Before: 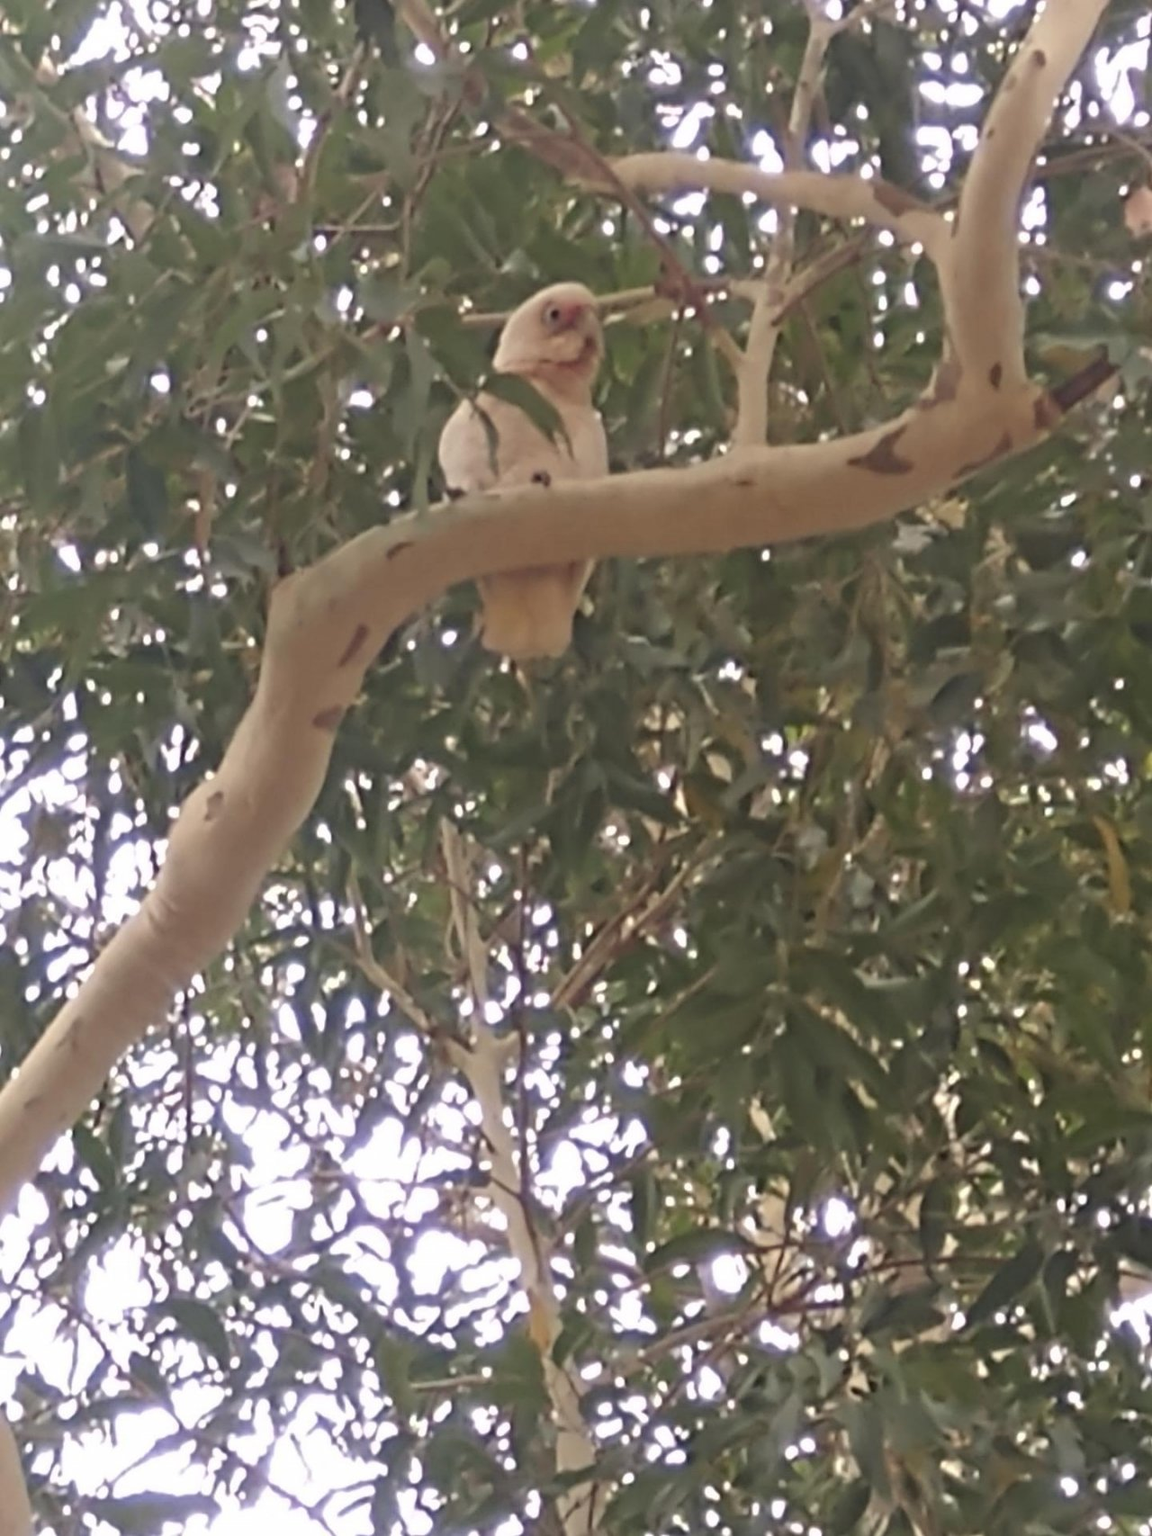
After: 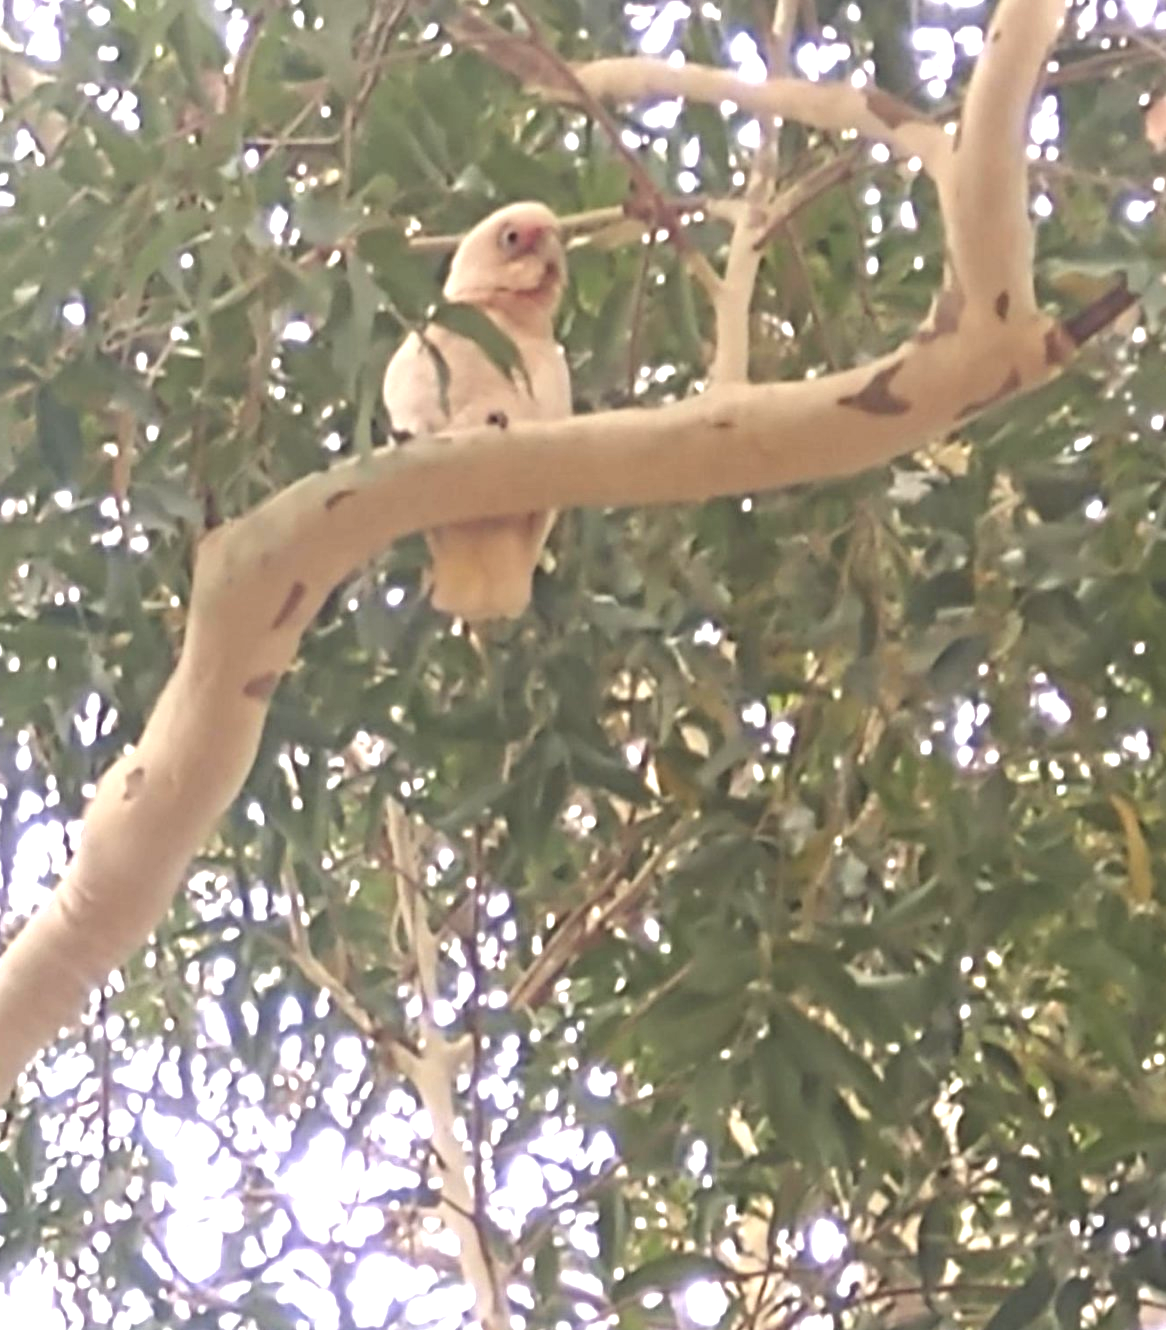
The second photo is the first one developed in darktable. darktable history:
exposure: exposure 1 EV, compensate highlight preservation false
crop: left 8.155%, top 6.611%, bottom 15.385%
